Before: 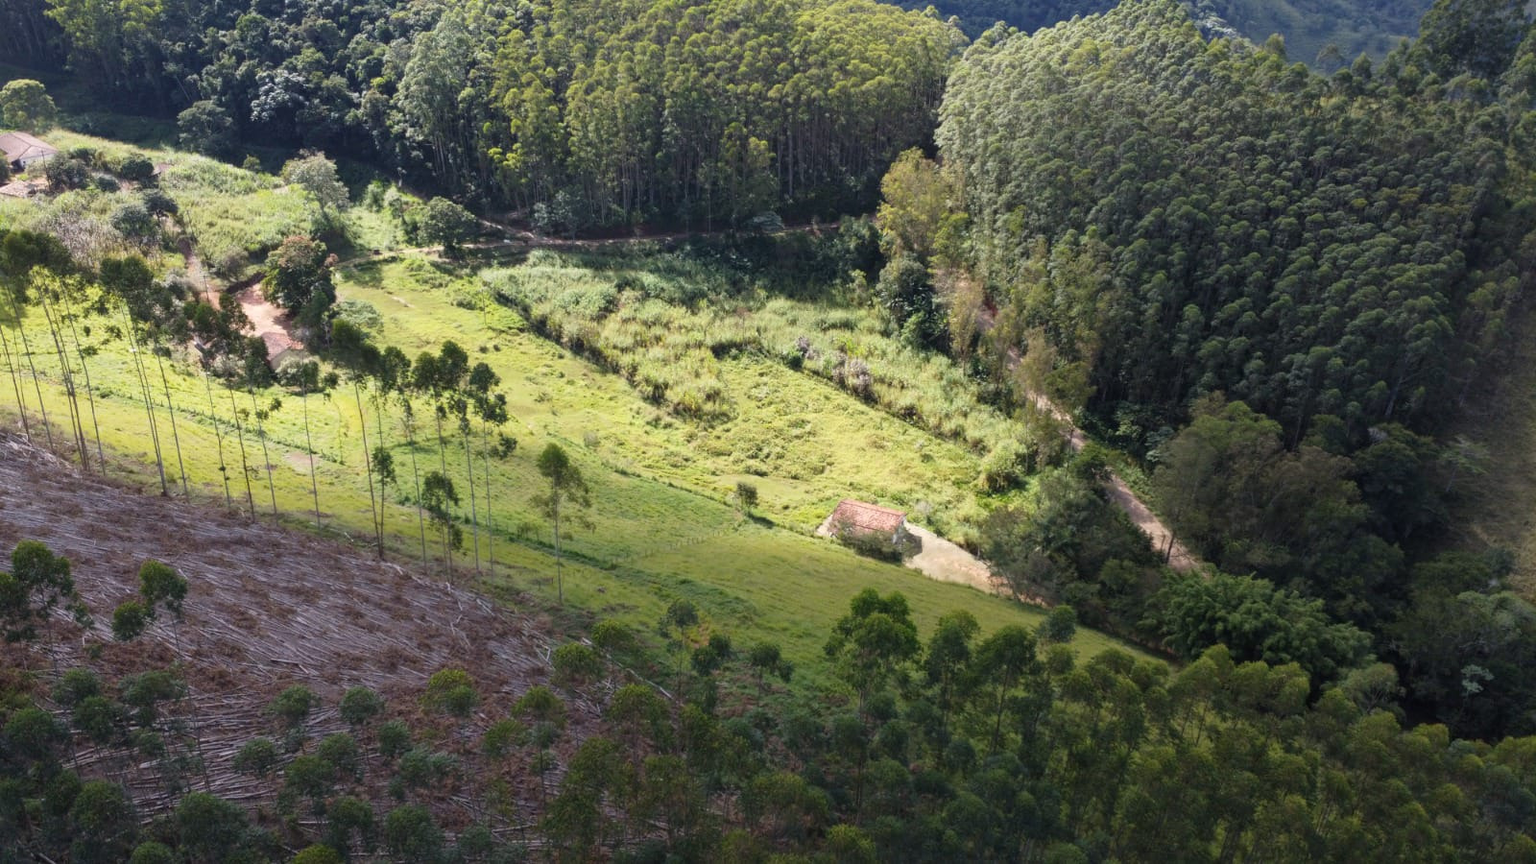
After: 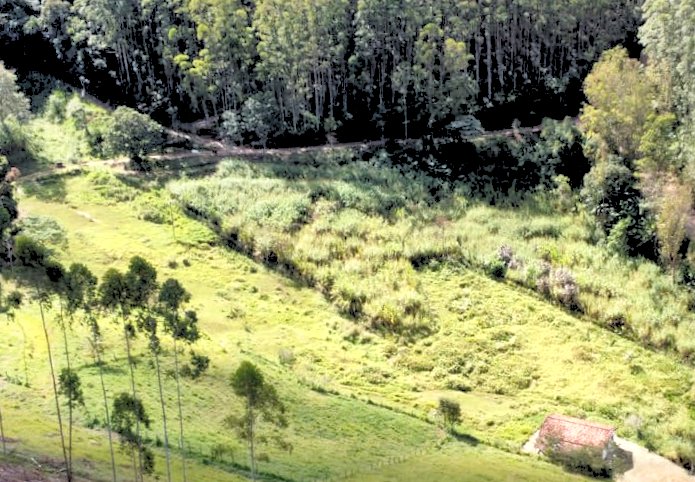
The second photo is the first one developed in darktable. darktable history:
crop: left 20.248%, top 10.86%, right 35.675%, bottom 34.321%
exposure: black level correction -0.001, exposure 0.08 EV, compensate highlight preservation false
rotate and perspective: rotation -1°, crop left 0.011, crop right 0.989, crop top 0.025, crop bottom 0.975
tone equalizer: on, module defaults
local contrast: mode bilateral grid, contrast 20, coarseness 50, detail 179%, midtone range 0.2
rgb levels: levels [[0.027, 0.429, 0.996], [0, 0.5, 1], [0, 0.5, 1]]
